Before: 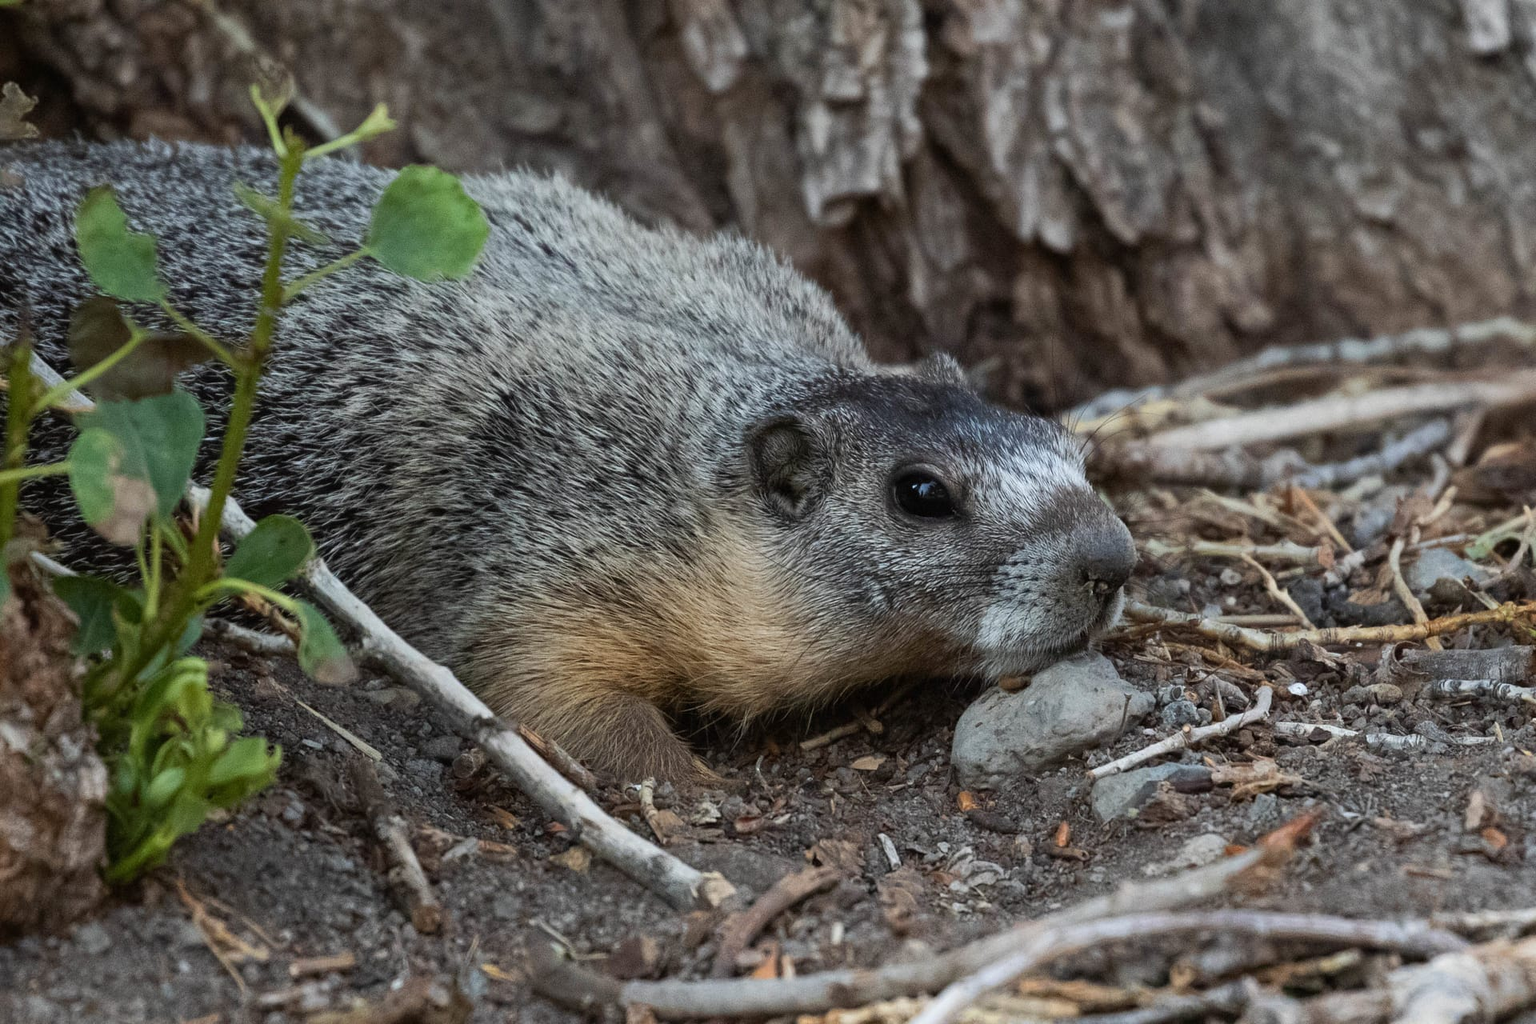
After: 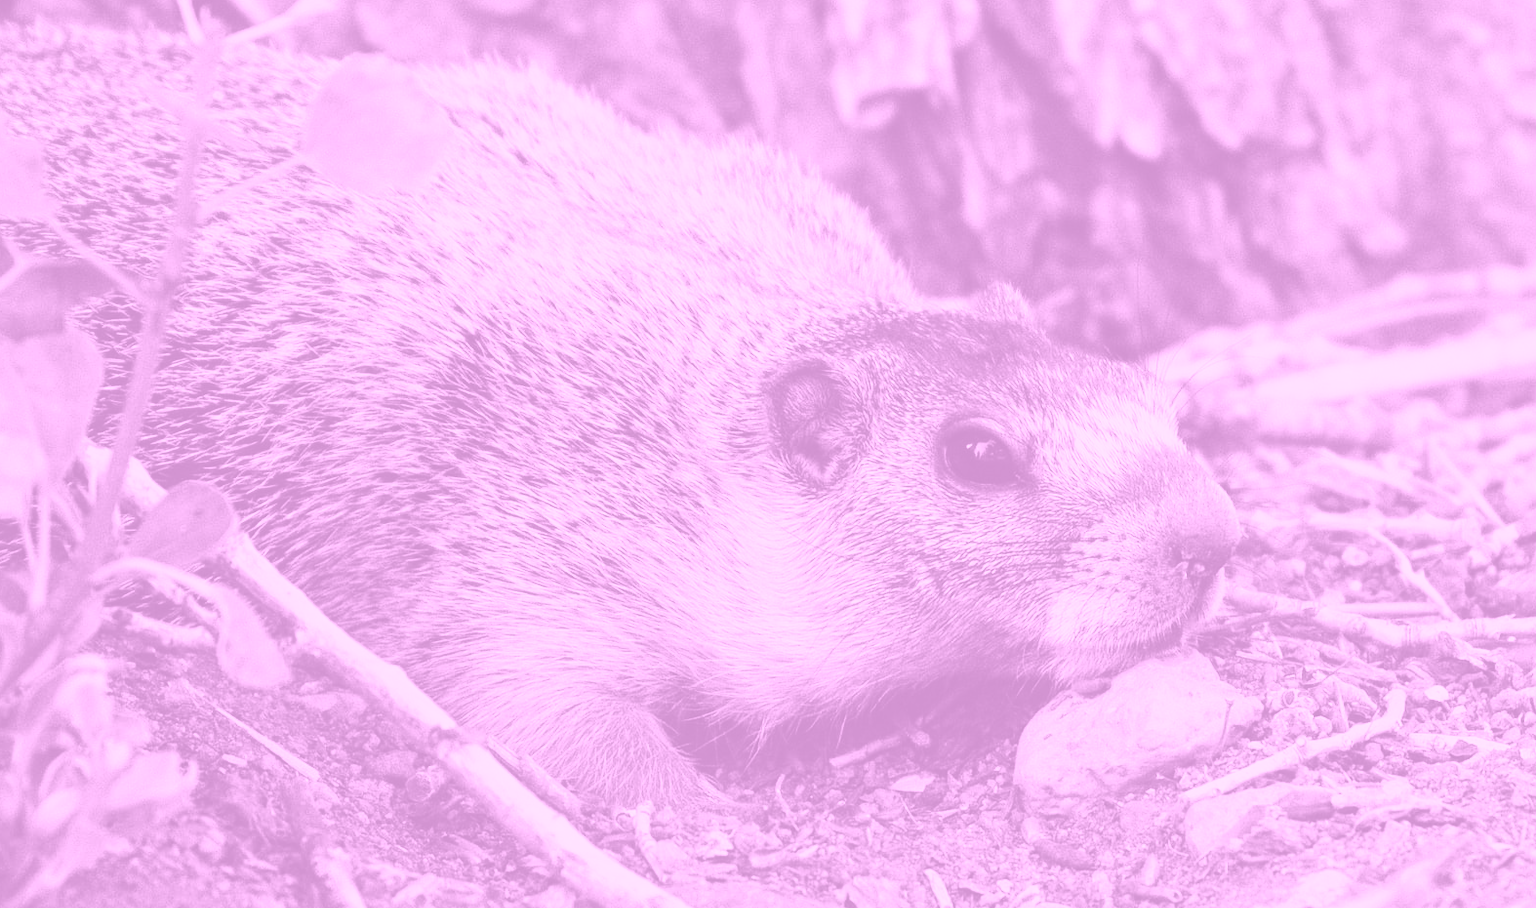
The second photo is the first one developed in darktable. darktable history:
crop: left 7.856%, top 11.836%, right 10.12%, bottom 15.387%
colorize: hue 331.2°, saturation 75%, source mix 30.28%, lightness 70.52%, version 1
color zones: curves: ch1 [(0.309, 0.524) (0.41, 0.329) (0.508, 0.509)]; ch2 [(0.25, 0.457) (0.75, 0.5)]
white balance: red 1.138, green 0.996, blue 0.812
base curve: curves: ch0 [(0, 0) (0.028, 0.03) (0.121, 0.232) (0.46, 0.748) (0.859, 0.968) (1, 1)], preserve colors none
